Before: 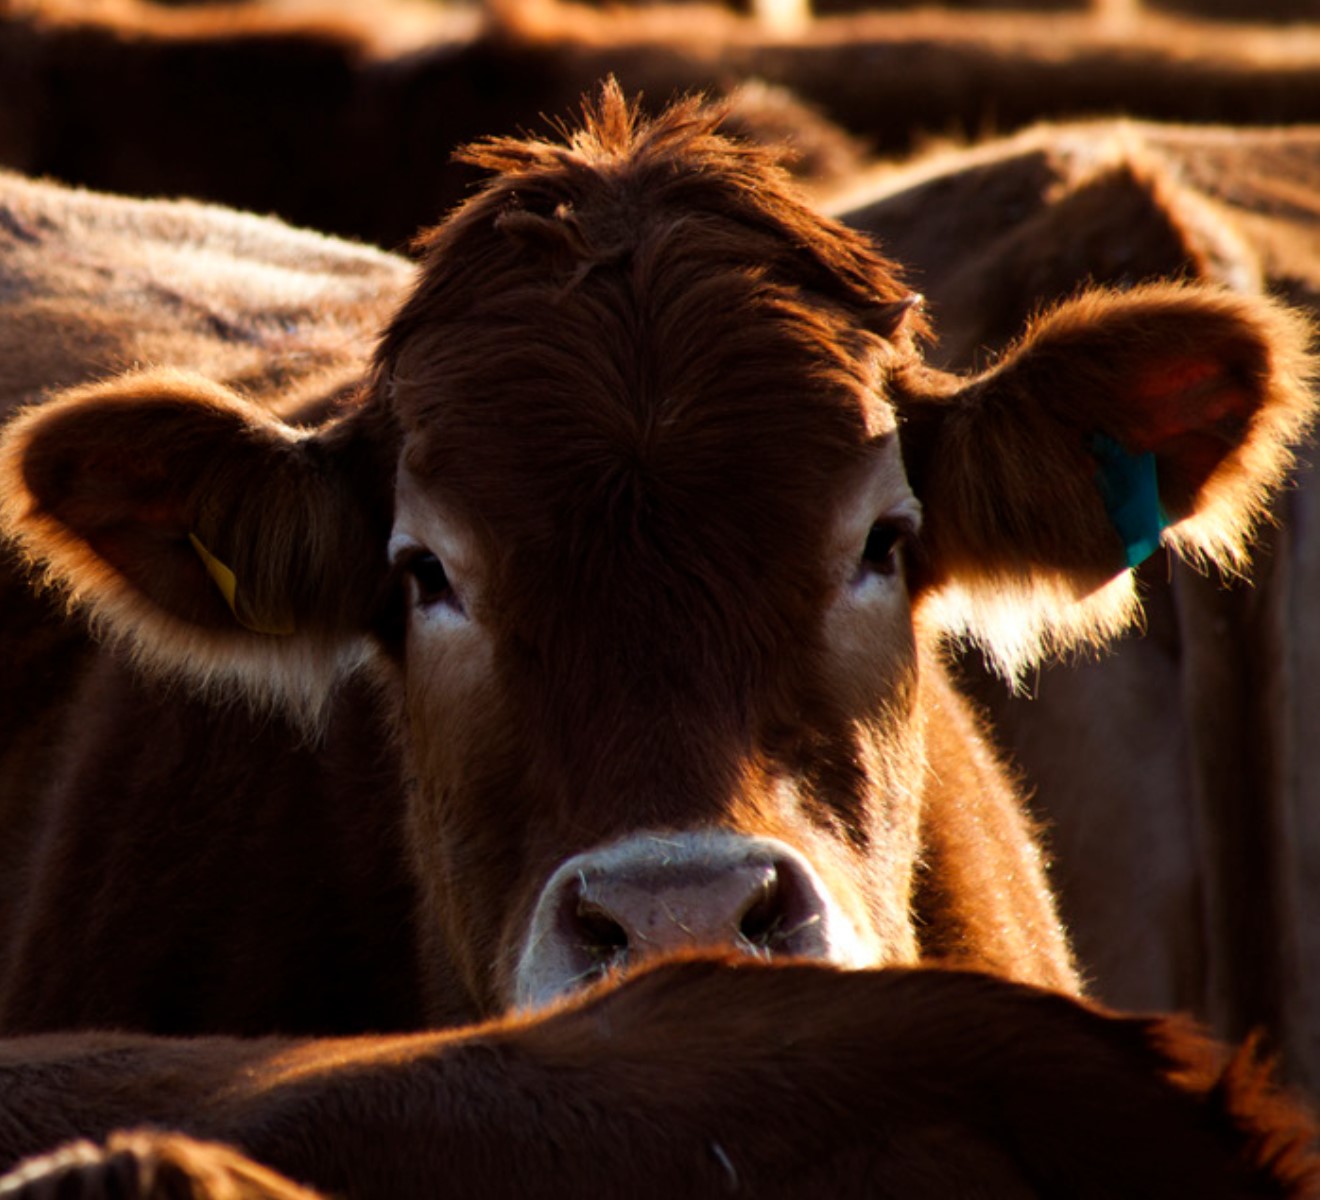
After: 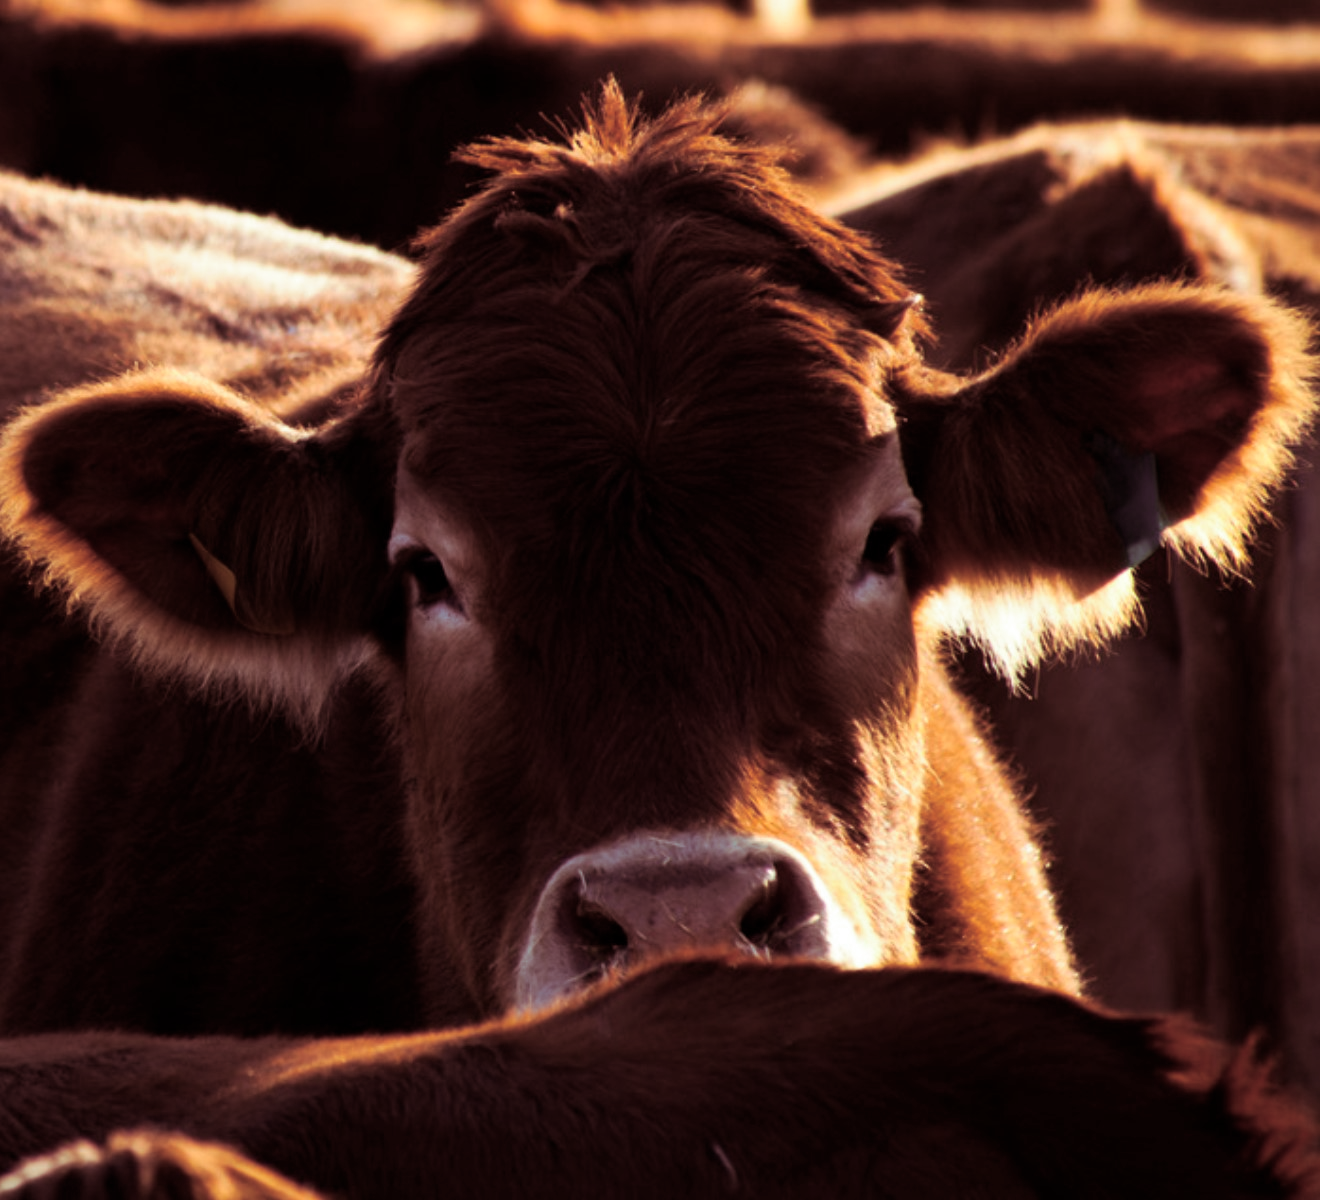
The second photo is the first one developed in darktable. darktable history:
tone equalizer: on, module defaults
split-toning: on, module defaults
